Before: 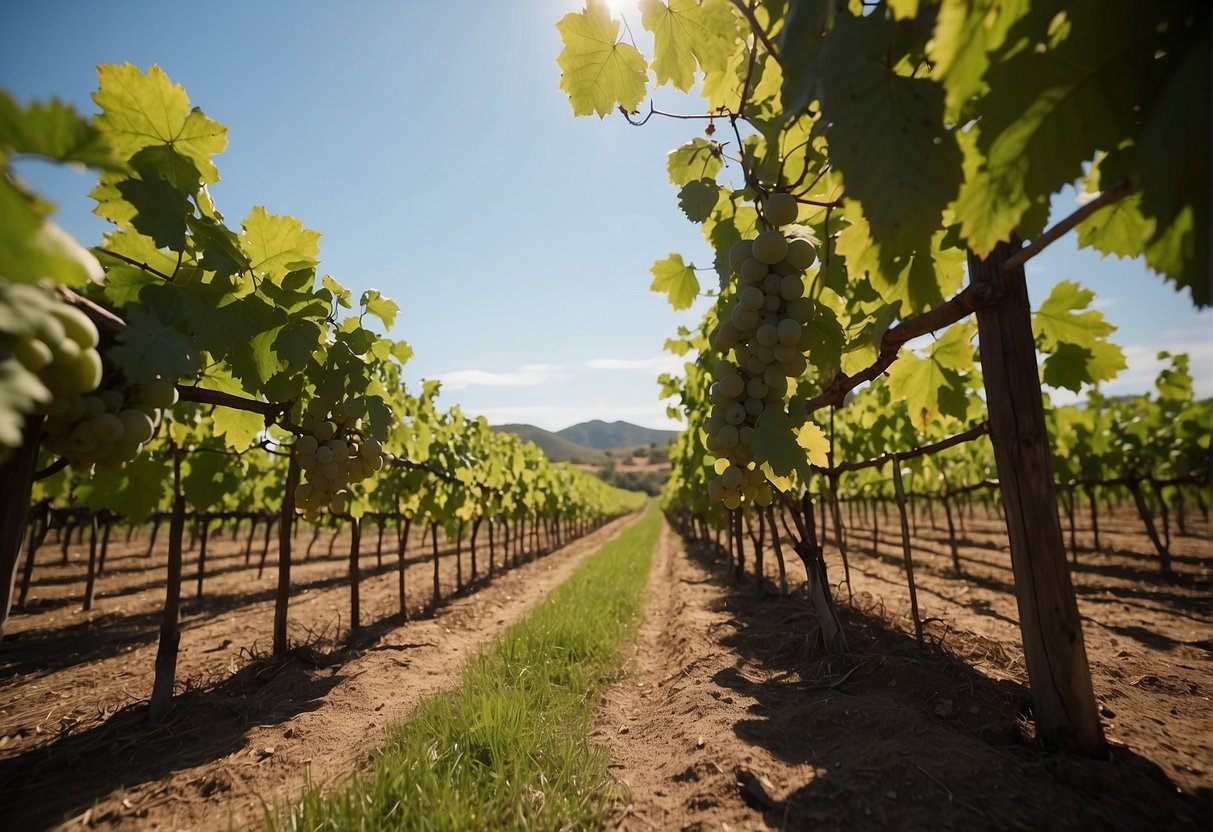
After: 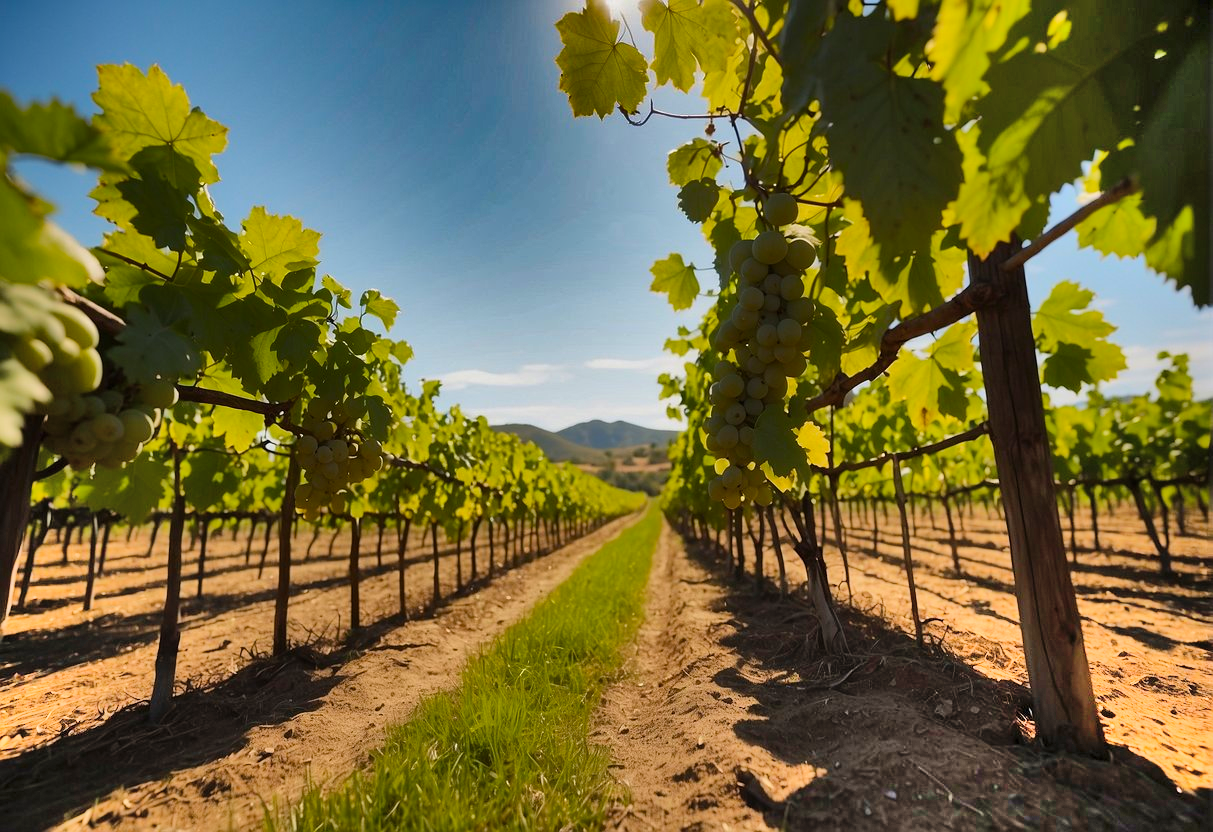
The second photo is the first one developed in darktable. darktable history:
shadows and highlights: radius 123.98, shadows 100, white point adjustment -3, highlights -100, highlights color adjustment 89.84%, soften with gaussian
color balance rgb: perceptual saturation grading › global saturation 25%, global vibrance 20%
